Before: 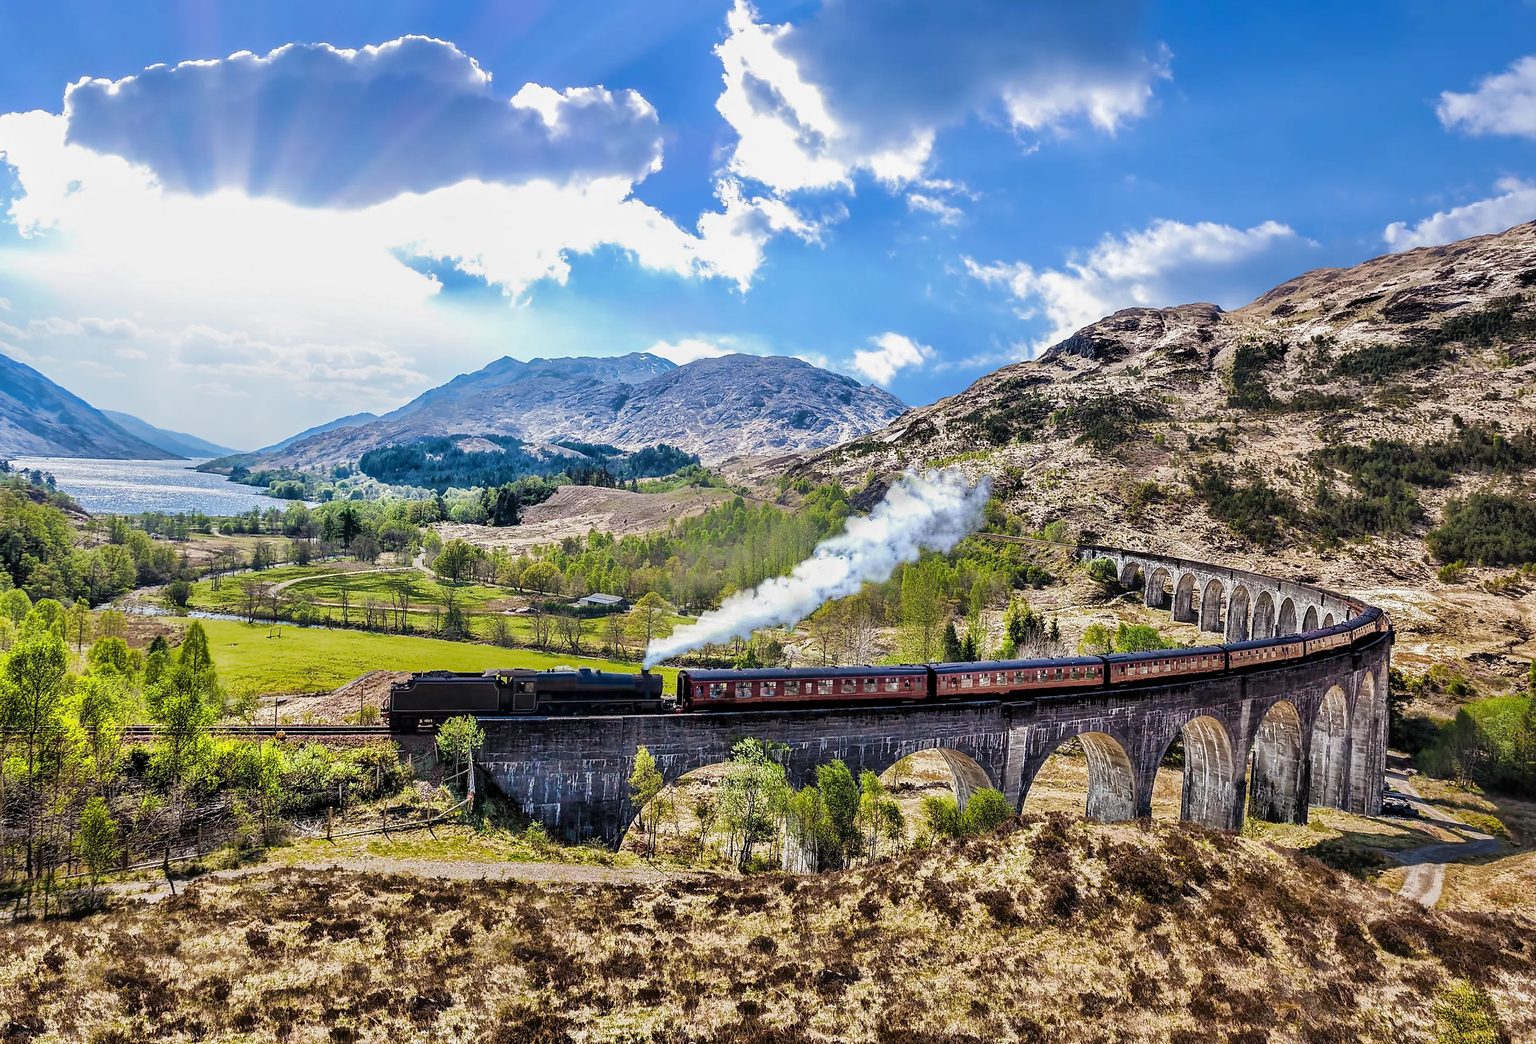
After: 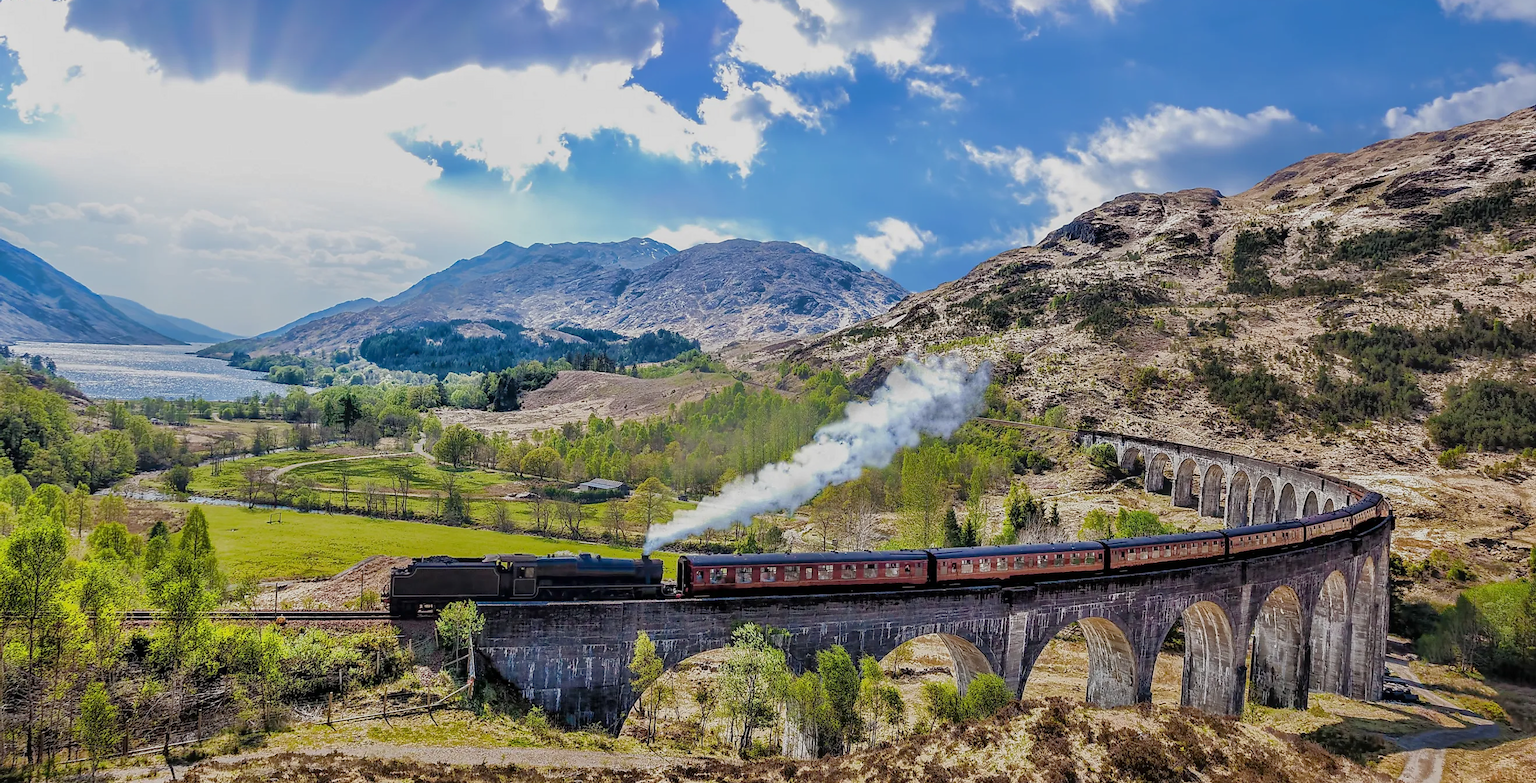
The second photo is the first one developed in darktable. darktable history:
tone equalizer: -8 EV 0.271 EV, -7 EV 0.412 EV, -6 EV 0.452 EV, -5 EV 0.273 EV, -3 EV -0.267 EV, -2 EV -0.389 EV, -1 EV -0.41 EV, +0 EV -0.269 EV, edges refinement/feathering 500, mask exposure compensation -1.57 EV, preserve details no
crop: top 11.061%, bottom 13.945%
